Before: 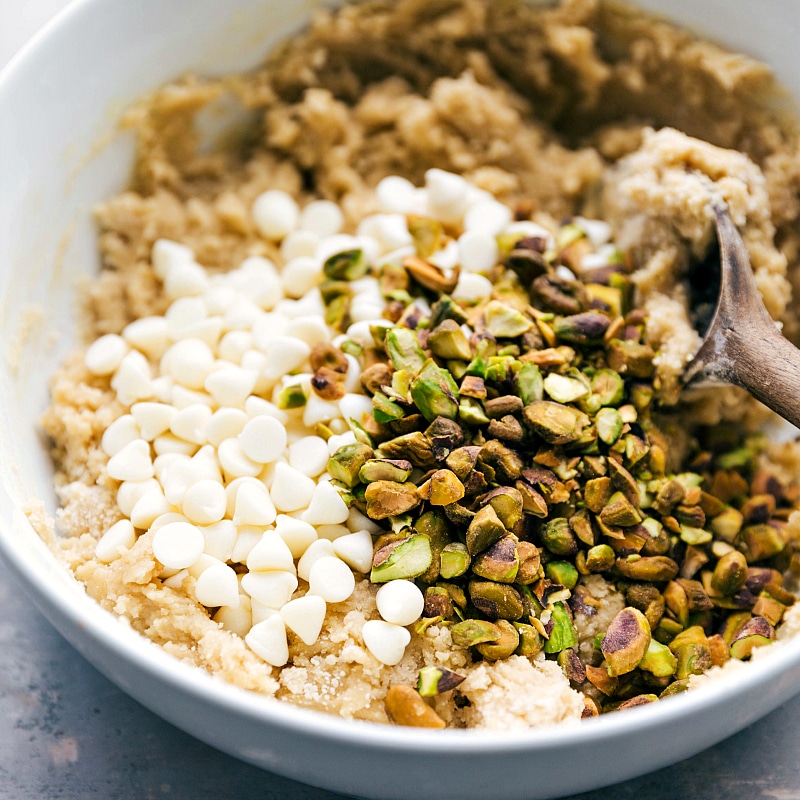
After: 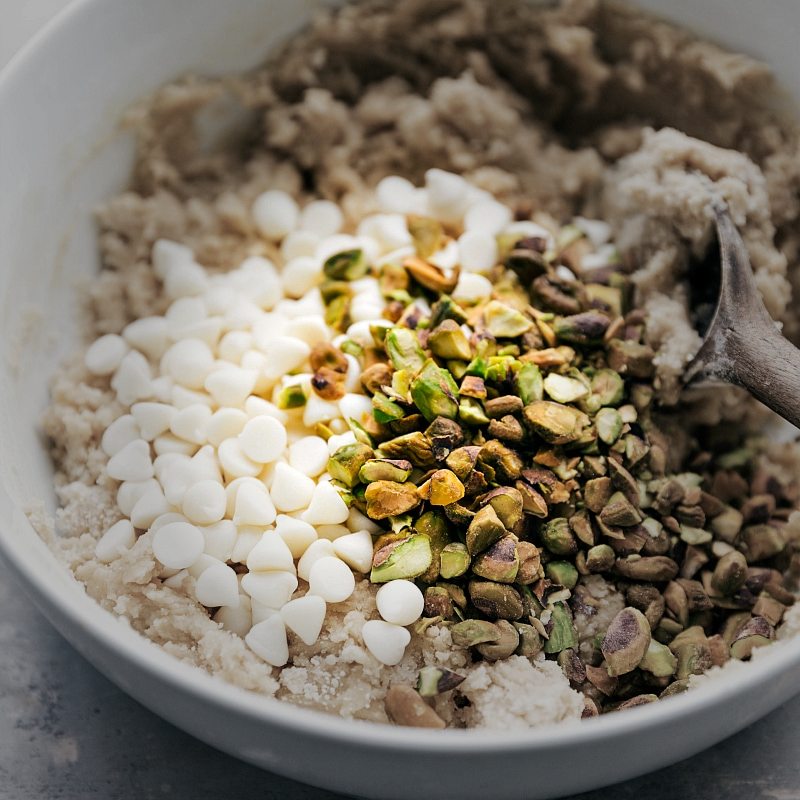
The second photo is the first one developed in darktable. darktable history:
vignetting: fall-off start 31.47%, fall-off radius 35.4%, unbound false
